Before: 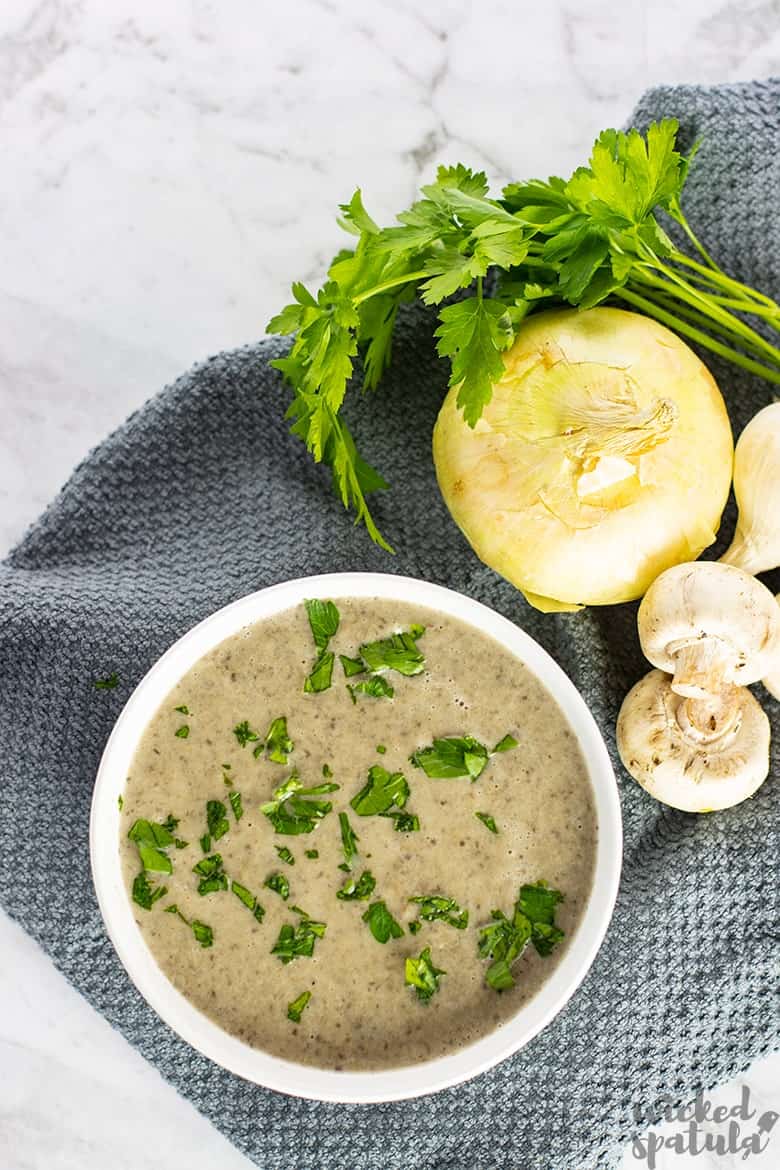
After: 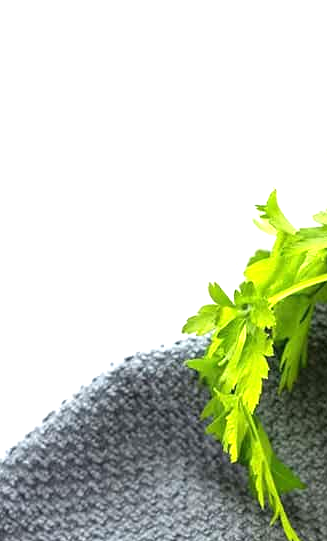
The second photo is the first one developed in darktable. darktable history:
crop and rotate: left 10.817%, top 0.062%, right 47.194%, bottom 53.626%
exposure: black level correction 0, exposure 1.1 EV, compensate highlight preservation false
